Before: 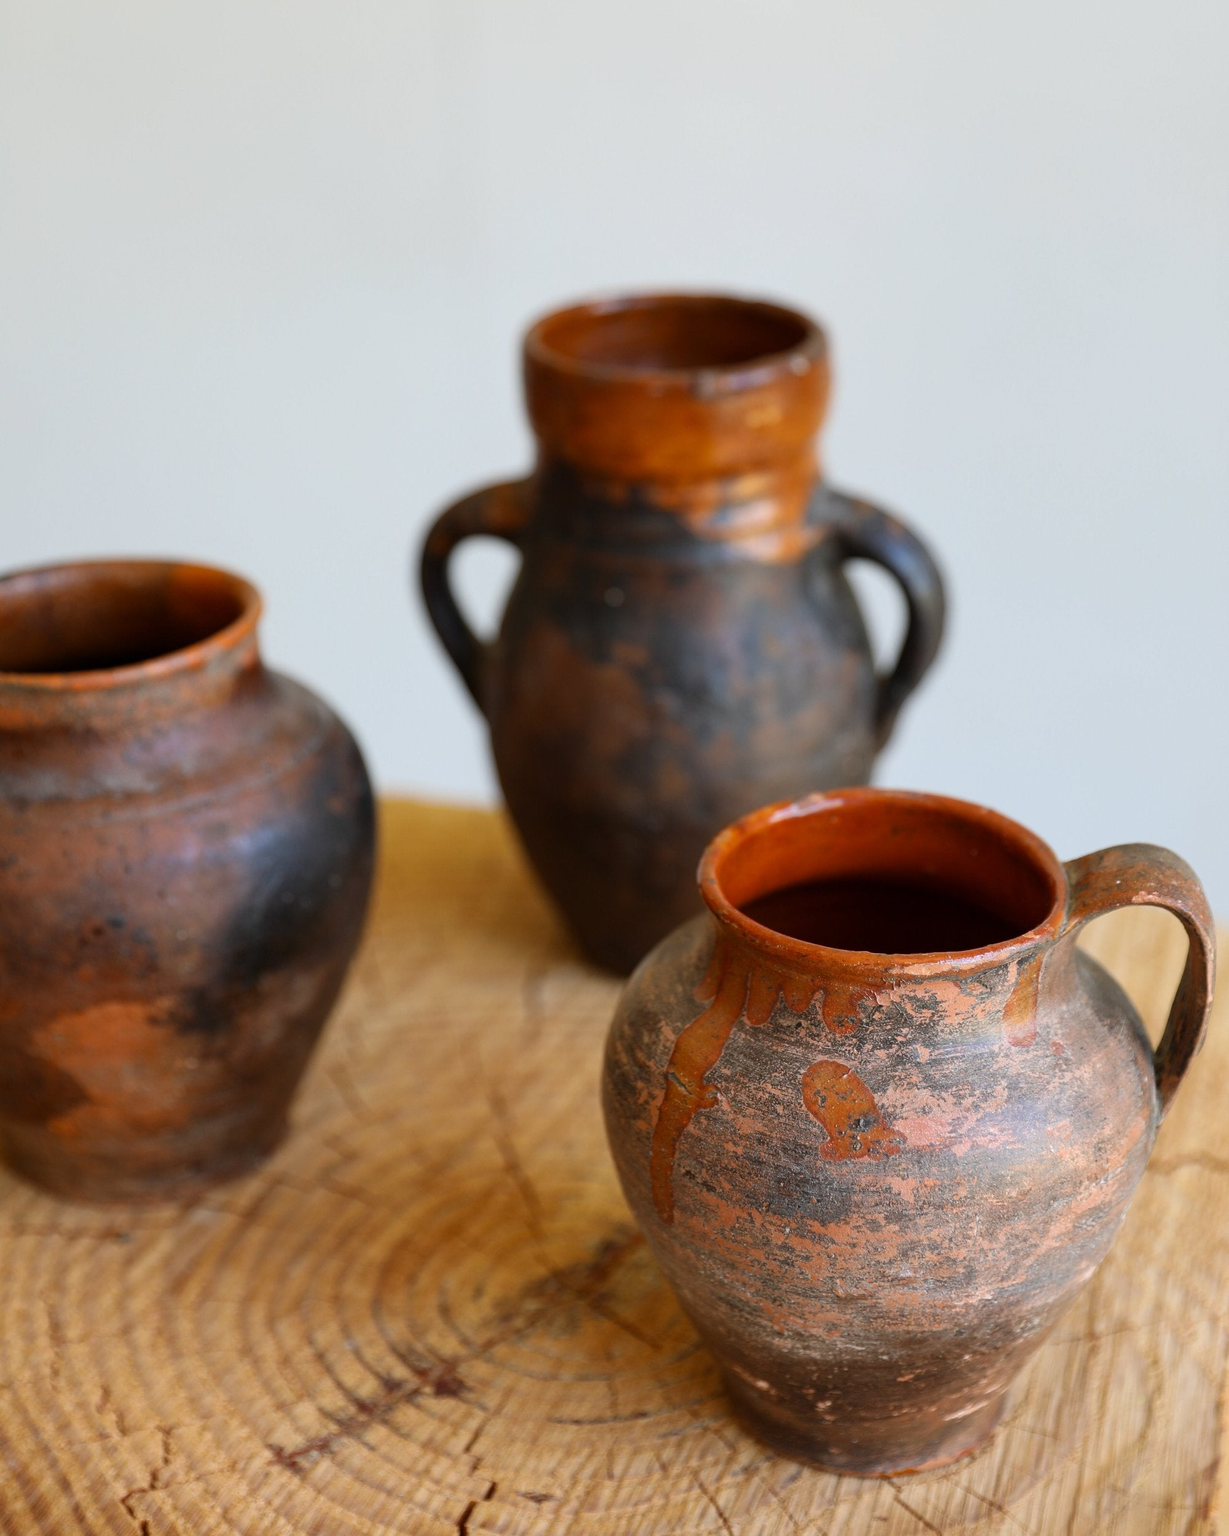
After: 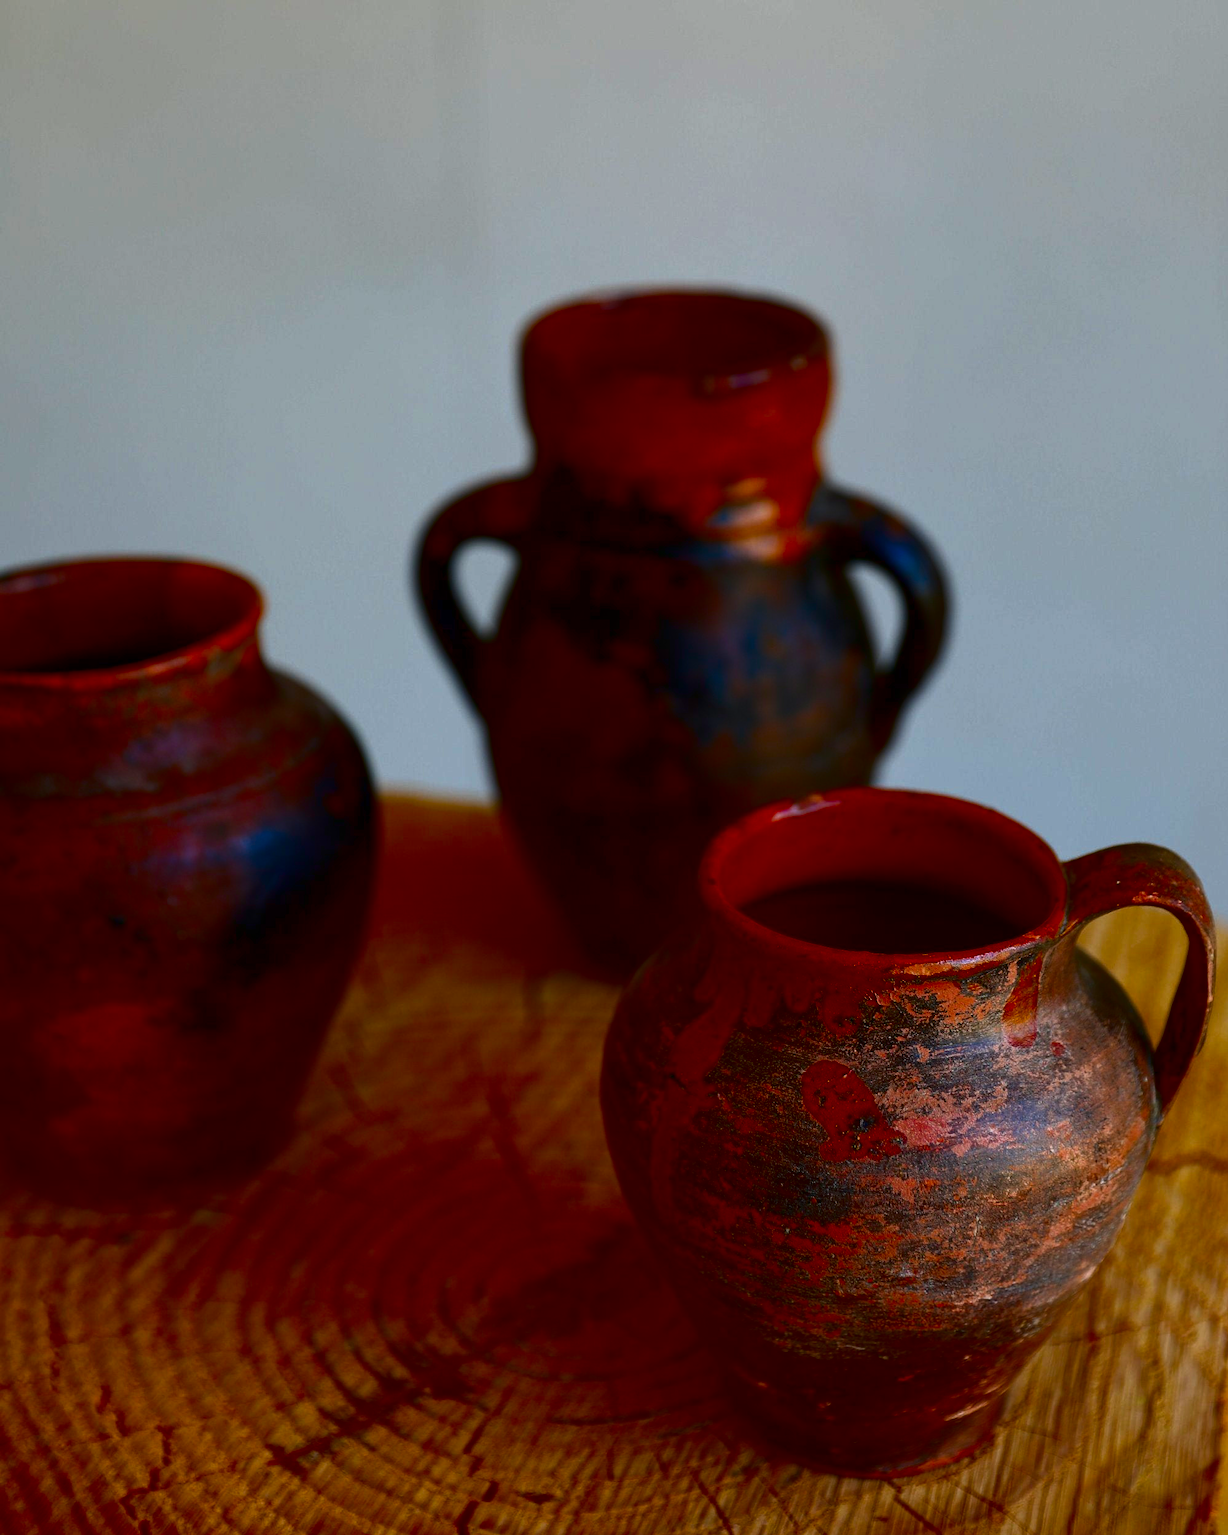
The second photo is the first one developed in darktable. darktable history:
contrast brightness saturation: brightness -0.999, saturation 0.983
